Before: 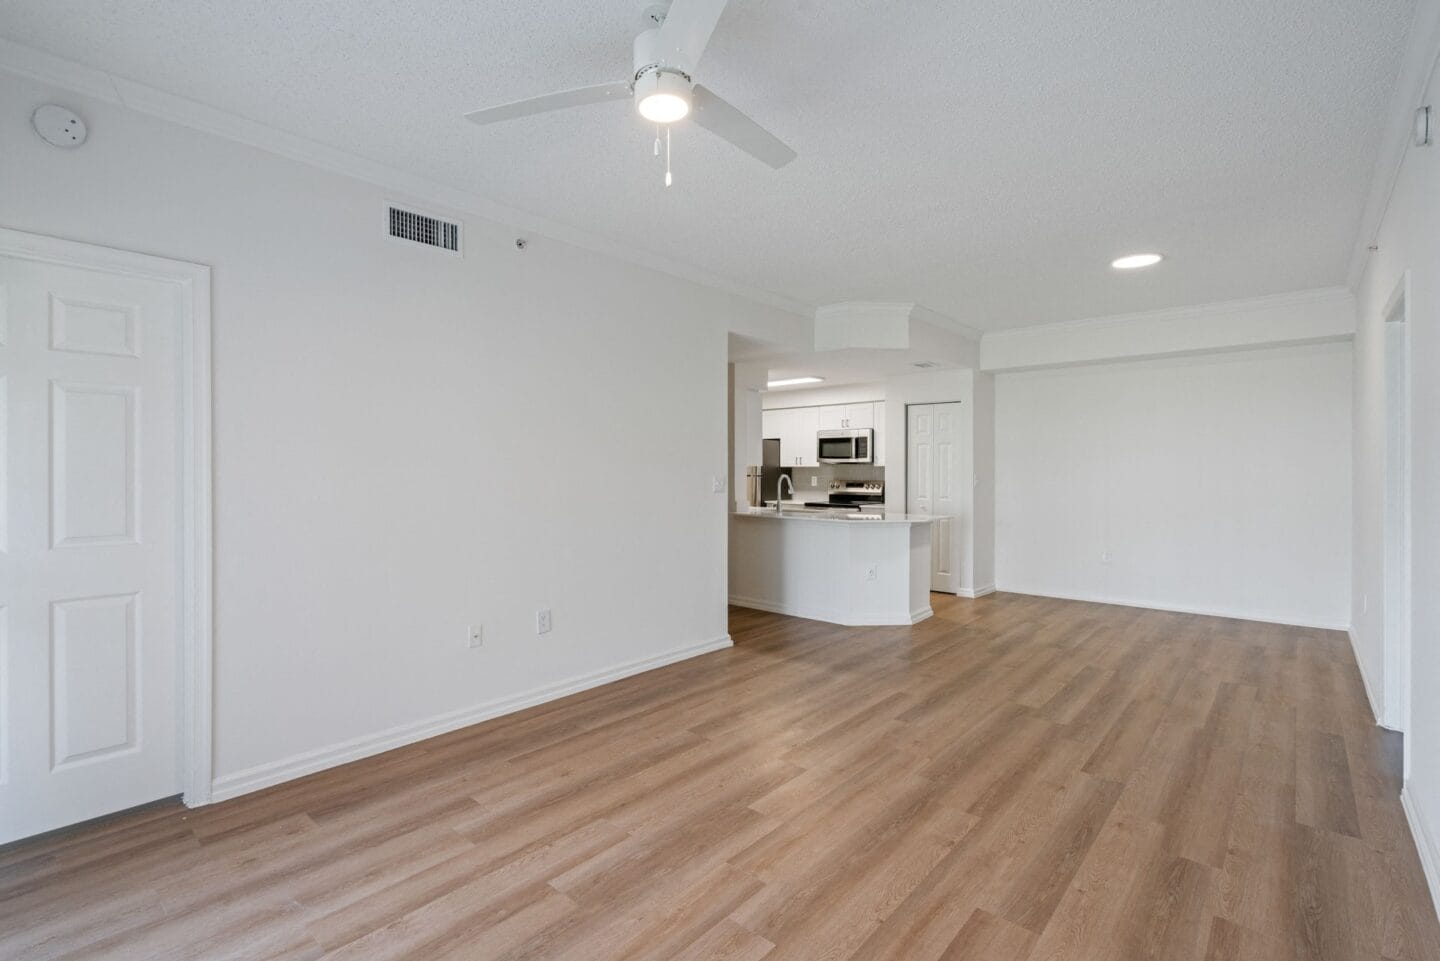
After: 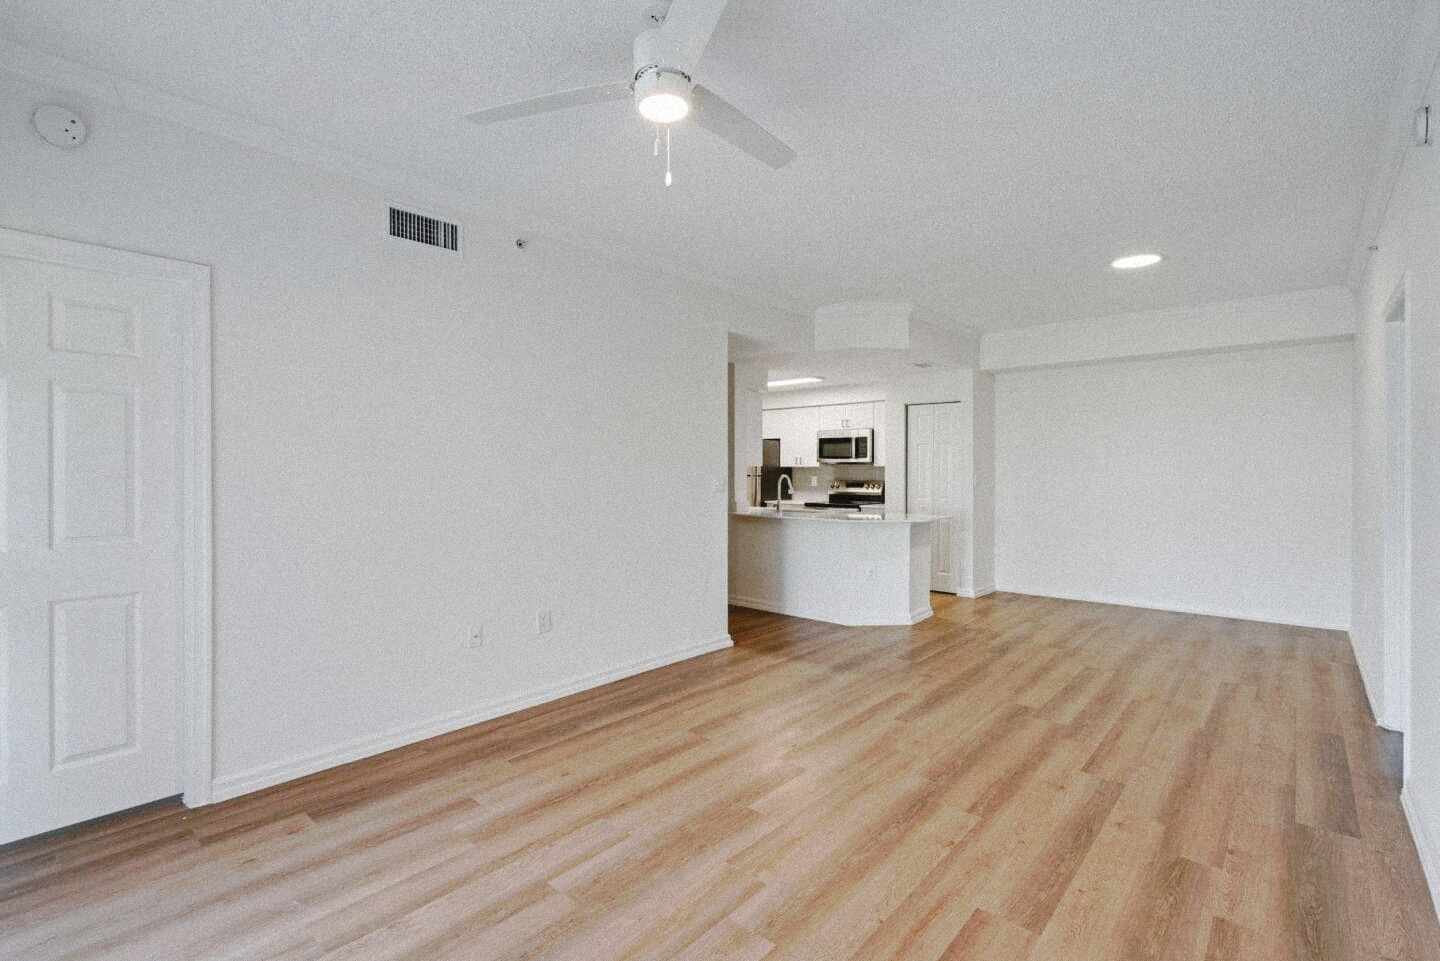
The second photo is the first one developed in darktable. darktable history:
grain: mid-tones bias 0%
tone curve: curves: ch0 [(0, 0) (0.003, 0.076) (0.011, 0.081) (0.025, 0.084) (0.044, 0.092) (0.069, 0.1) (0.1, 0.117) (0.136, 0.144) (0.177, 0.186) (0.224, 0.237) (0.277, 0.306) (0.335, 0.39) (0.399, 0.494) (0.468, 0.574) (0.543, 0.666) (0.623, 0.722) (0.709, 0.79) (0.801, 0.855) (0.898, 0.926) (1, 1)], preserve colors none
shadows and highlights: low approximation 0.01, soften with gaussian
